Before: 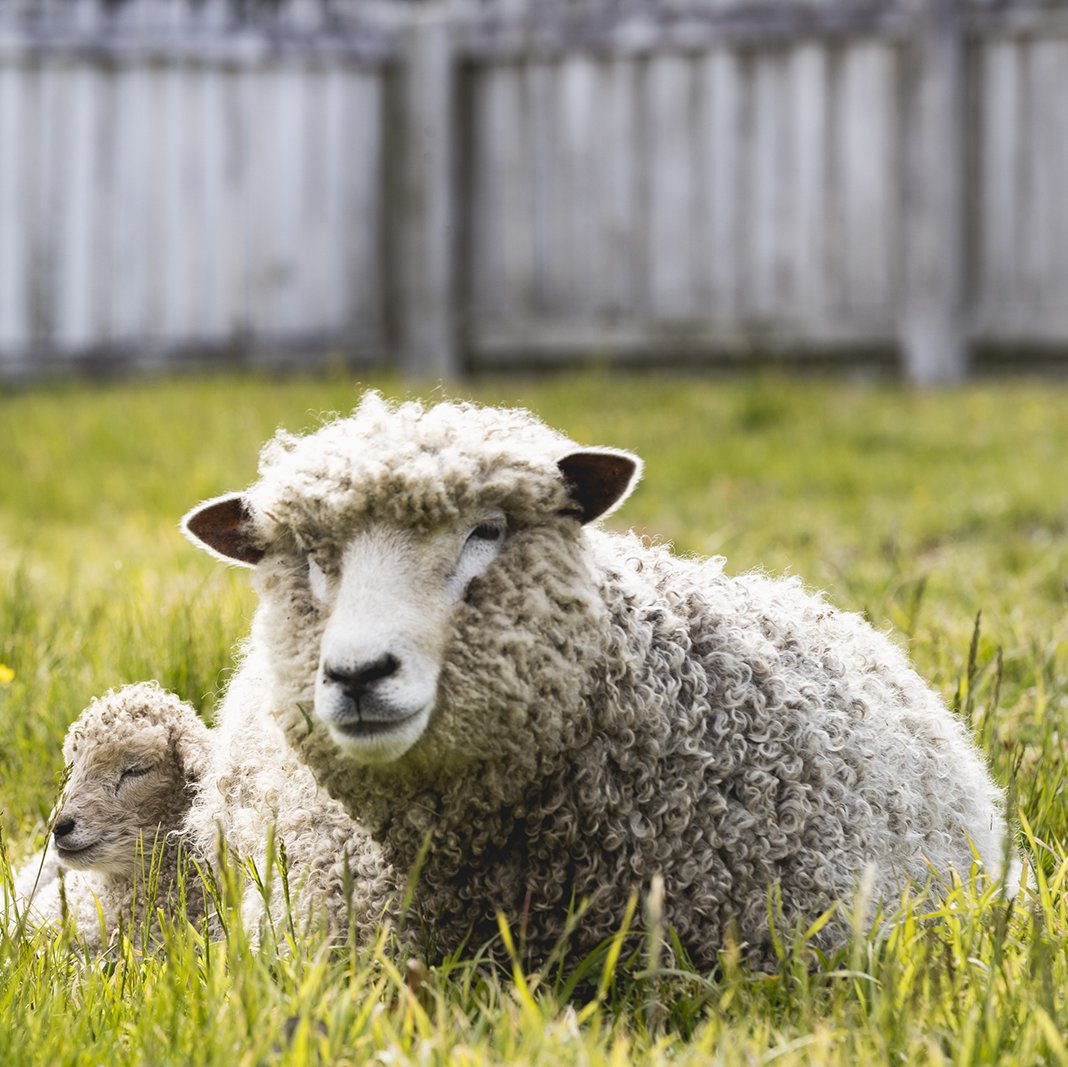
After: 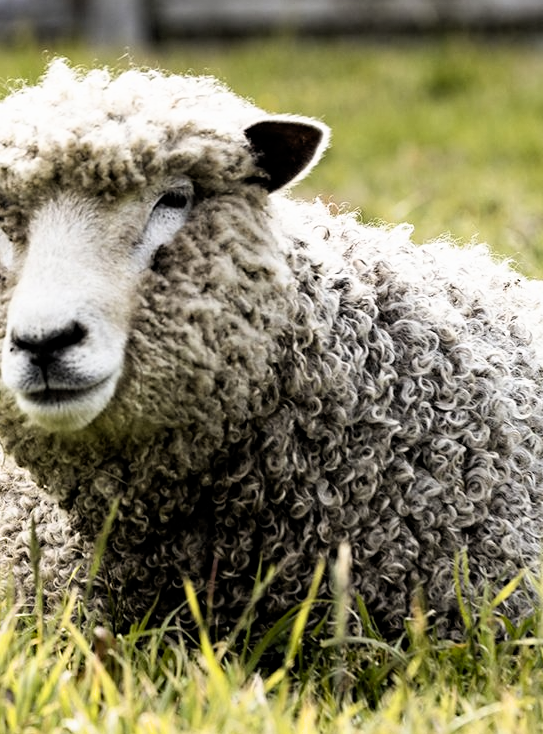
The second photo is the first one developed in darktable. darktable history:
exposure: black level correction 0.005, exposure 0.015 EV, compensate exposure bias true, compensate highlight preservation false
contrast equalizer: octaves 7, y [[0.502, 0.505, 0.512, 0.529, 0.564, 0.588], [0.5 ×6], [0.502, 0.505, 0.512, 0.529, 0.564, 0.588], [0, 0.001, 0.001, 0.004, 0.008, 0.011], [0, 0.001, 0.001, 0.004, 0.008, 0.011]]
crop and rotate: left 29.314%, top 31.174%, right 19.832%
filmic rgb: black relative exposure -8.72 EV, white relative exposure 2.69 EV, target black luminance 0%, target white luminance 99.988%, hardness 6.26, latitude 75.05%, contrast 1.32, highlights saturation mix -6.35%
